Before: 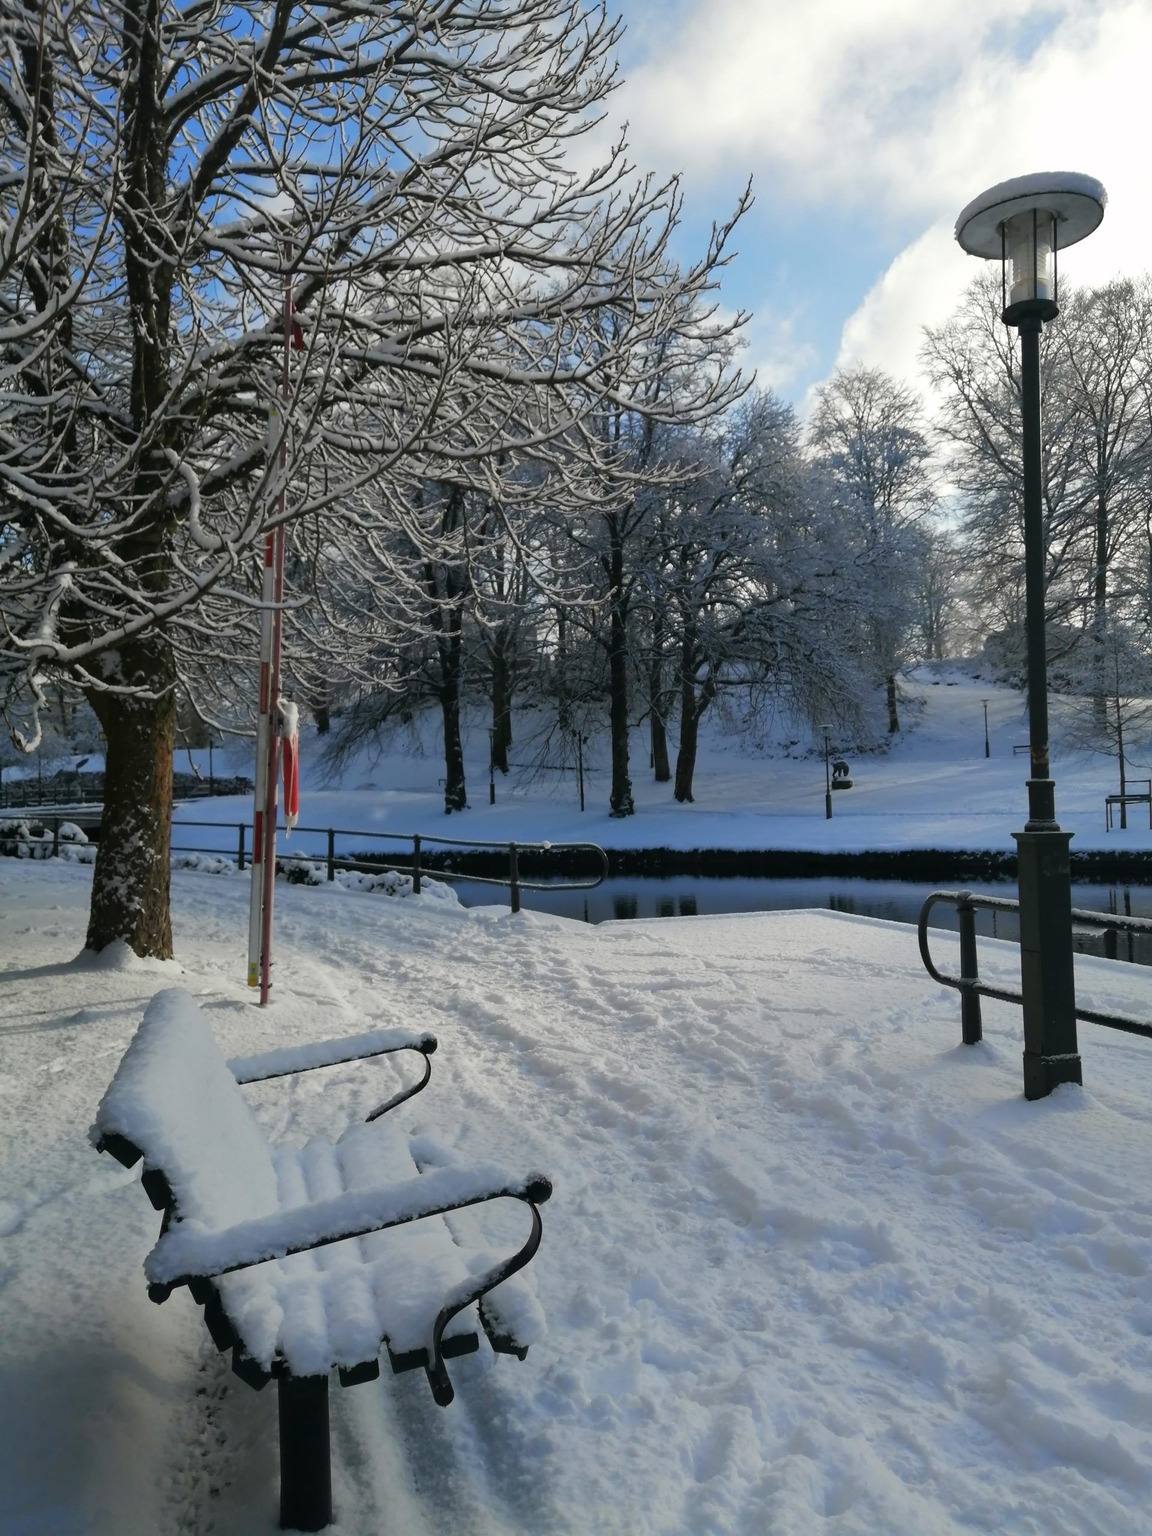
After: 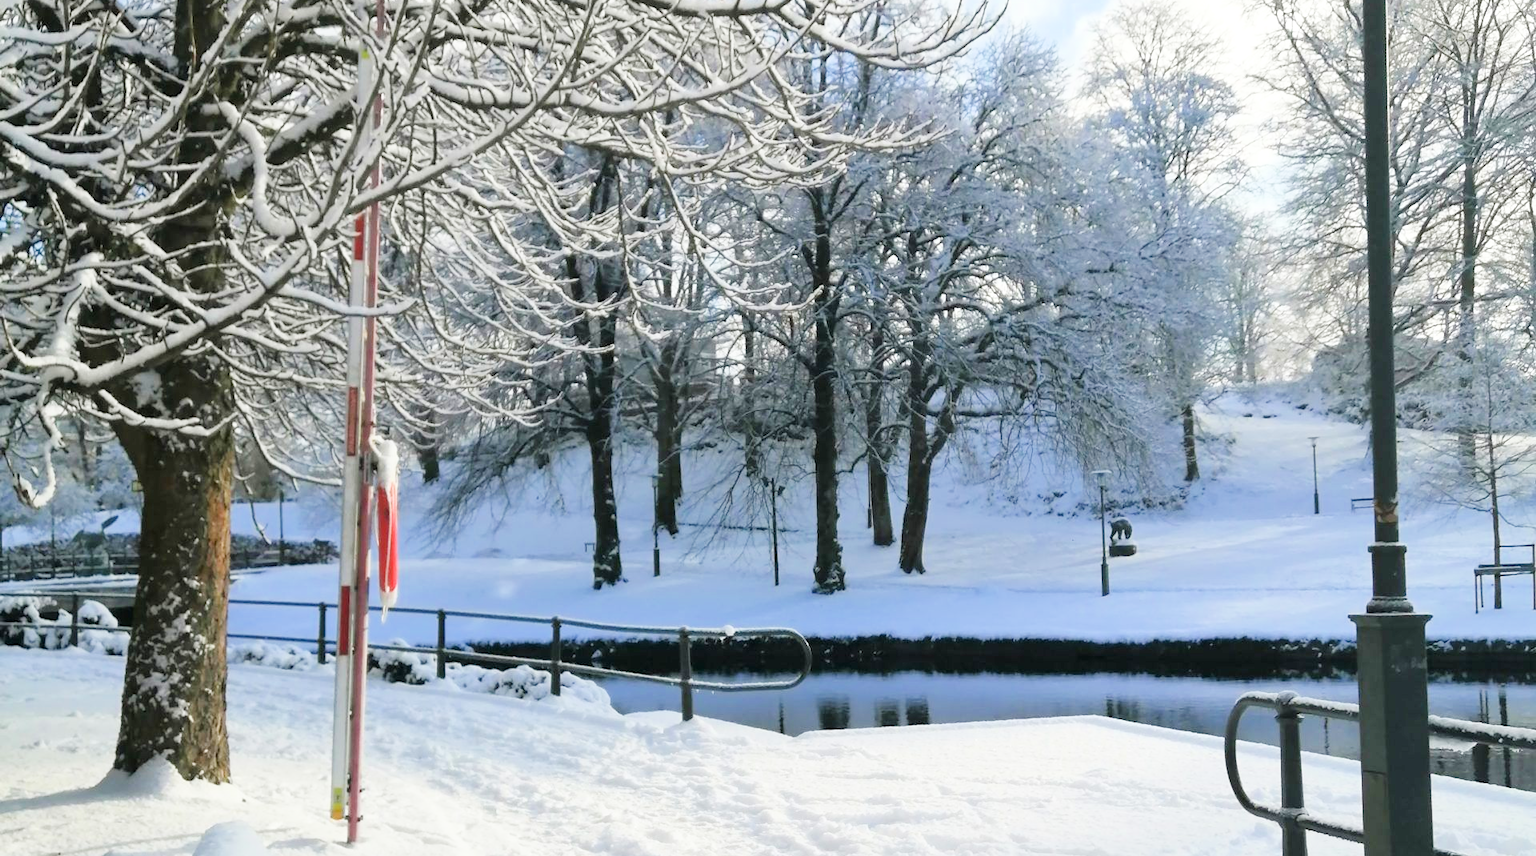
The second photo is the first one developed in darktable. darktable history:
exposure: black level correction 0, exposure 2.167 EV, compensate highlight preservation false
filmic rgb: black relative exposure -7.65 EV, white relative exposure 4.56 EV, threshold 5.97 EV, hardness 3.61, enable highlight reconstruction true
crop and rotate: top 24.226%, bottom 33.903%
